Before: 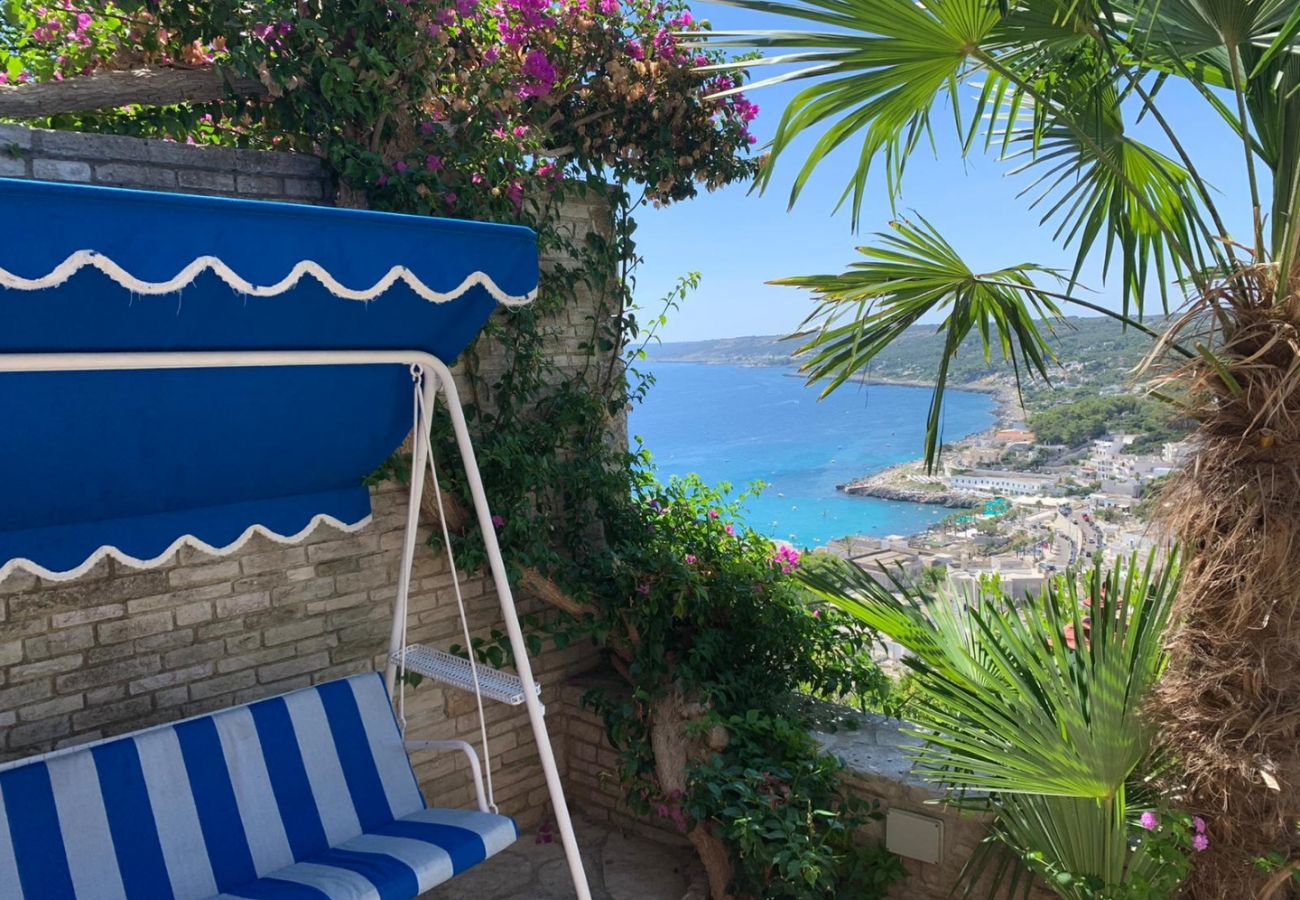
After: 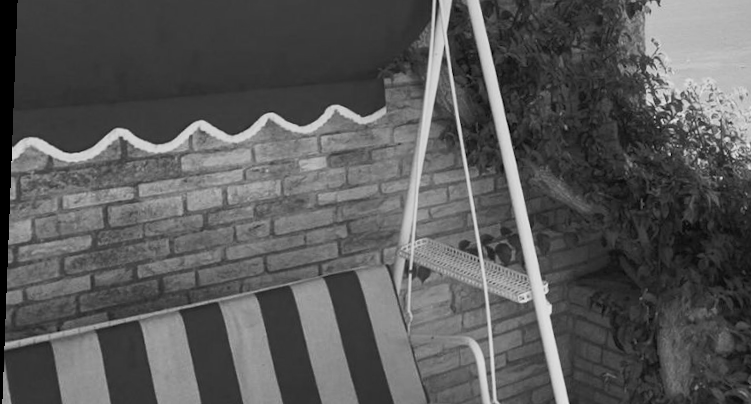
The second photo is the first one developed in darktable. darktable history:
rotate and perspective: rotation 2.17°, automatic cropping off
tone curve: curves: ch0 [(0, 0) (0.003, 0.026) (0.011, 0.03) (0.025, 0.047) (0.044, 0.082) (0.069, 0.119) (0.1, 0.157) (0.136, 0.19) (0.177, 0.231) (0.224, 0.27) (0.277, 0.318) (0.335, 0.383) (0.399, 0.456) (0.468, 0.532) (0.543, 0.618) (0.623, 0.71) (0.709, 0.786) (0.801, 0.851) (0.898, 0.908) (1, 1)], preserve colors none
monochrome: on, module defaults
white balance: red 1.029, blue 0.92
velvia: on, module defaults
crop: top 44.483%, right 43.593%, bottom 12.892%
